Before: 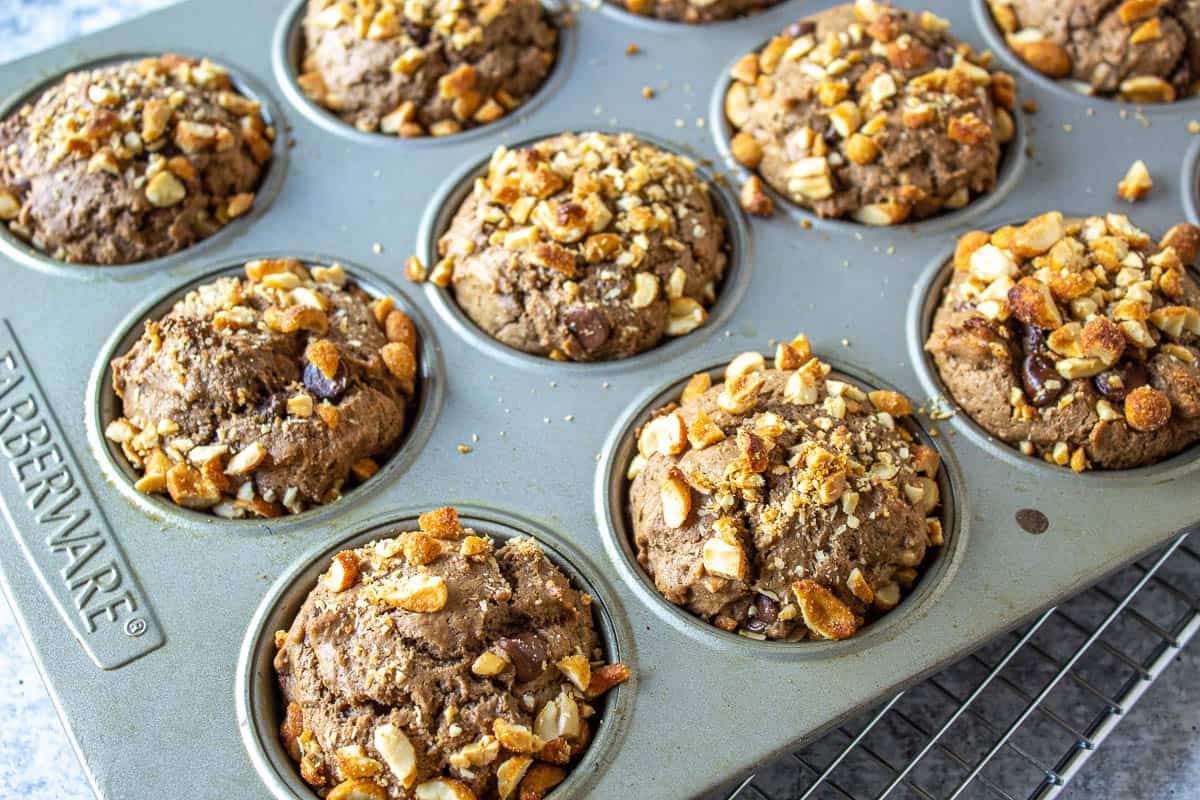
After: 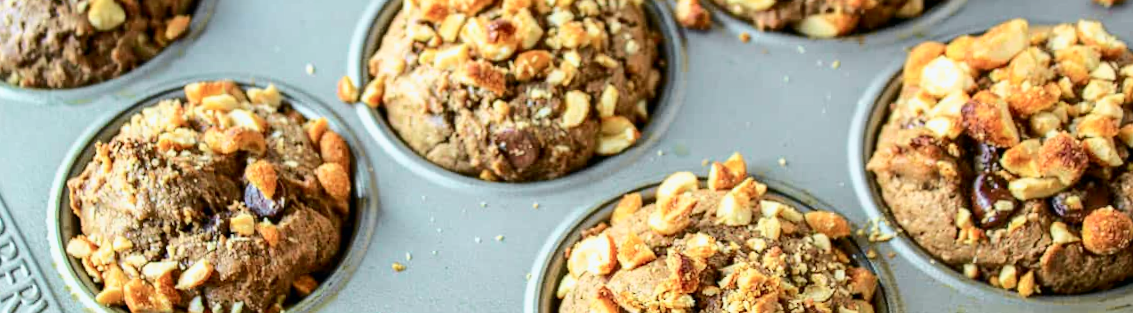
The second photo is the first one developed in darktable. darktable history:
rotate and perspective: rotation 0.062°, lens shift (vertical) 0.115, lens shift (horizontal) -0.133, crop left 0.047, crop right 0.94, crop top 0.061, crop bottom 0.94
crop and rotate: top 23.84%, bottom 34.294%
tone curve: curves: ch0 [(0, 0) (0.035, 0.017) (0.131, 0.108) (0.279, 0.279) (0.476, 0.554) (0.617, 0.693) (0.704, 0.77) (0.801, 0.854) (0.895, 0.927) (1, 0.976)]; ch1 [(0, 0) (0.318, 0.278) (0.444, 0.427) (0.493, 0.488) (0.504, 0.497) (0.537, 0.538) (0.594, 0.616) (0.746, 0.764) (1, 1)]; ch2 [(0, 0) (0.316, 0.292) (0.381, 0.37) (0.423, 0.448) (0.476, 0.482) (0.502, 0.495) (0.529, 0.547) (0.583, 0.608) (0.639, 0.657) (0.7, 0.7) (0.861, 0.808) (1, 0.951)], color space Lab, independent channels, preserve colors none
